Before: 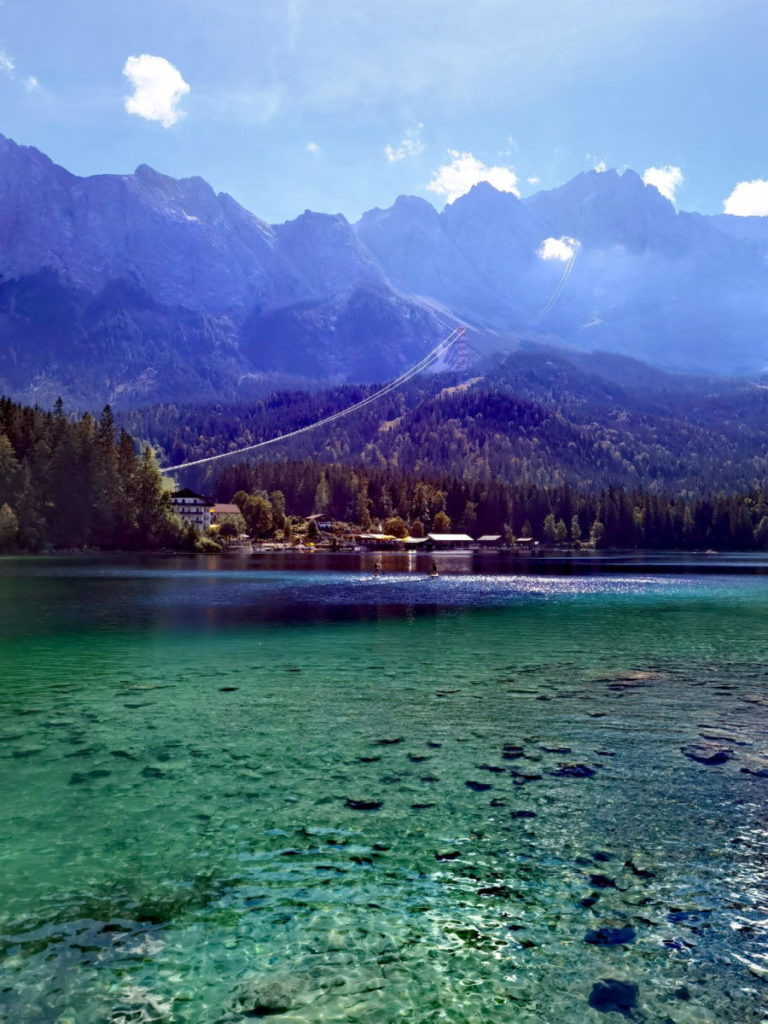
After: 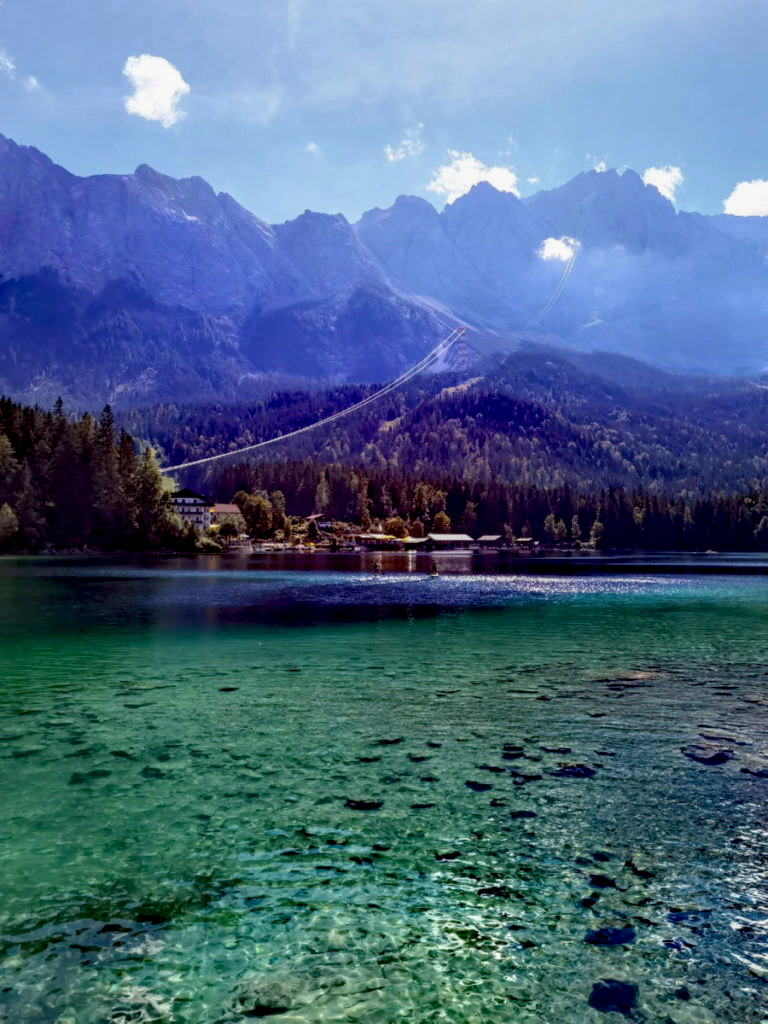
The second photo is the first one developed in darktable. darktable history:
exposure: black level correction 0.006, exposure -0.219 EV, compensate highlight preservation false
local contrast: on, module defaults
